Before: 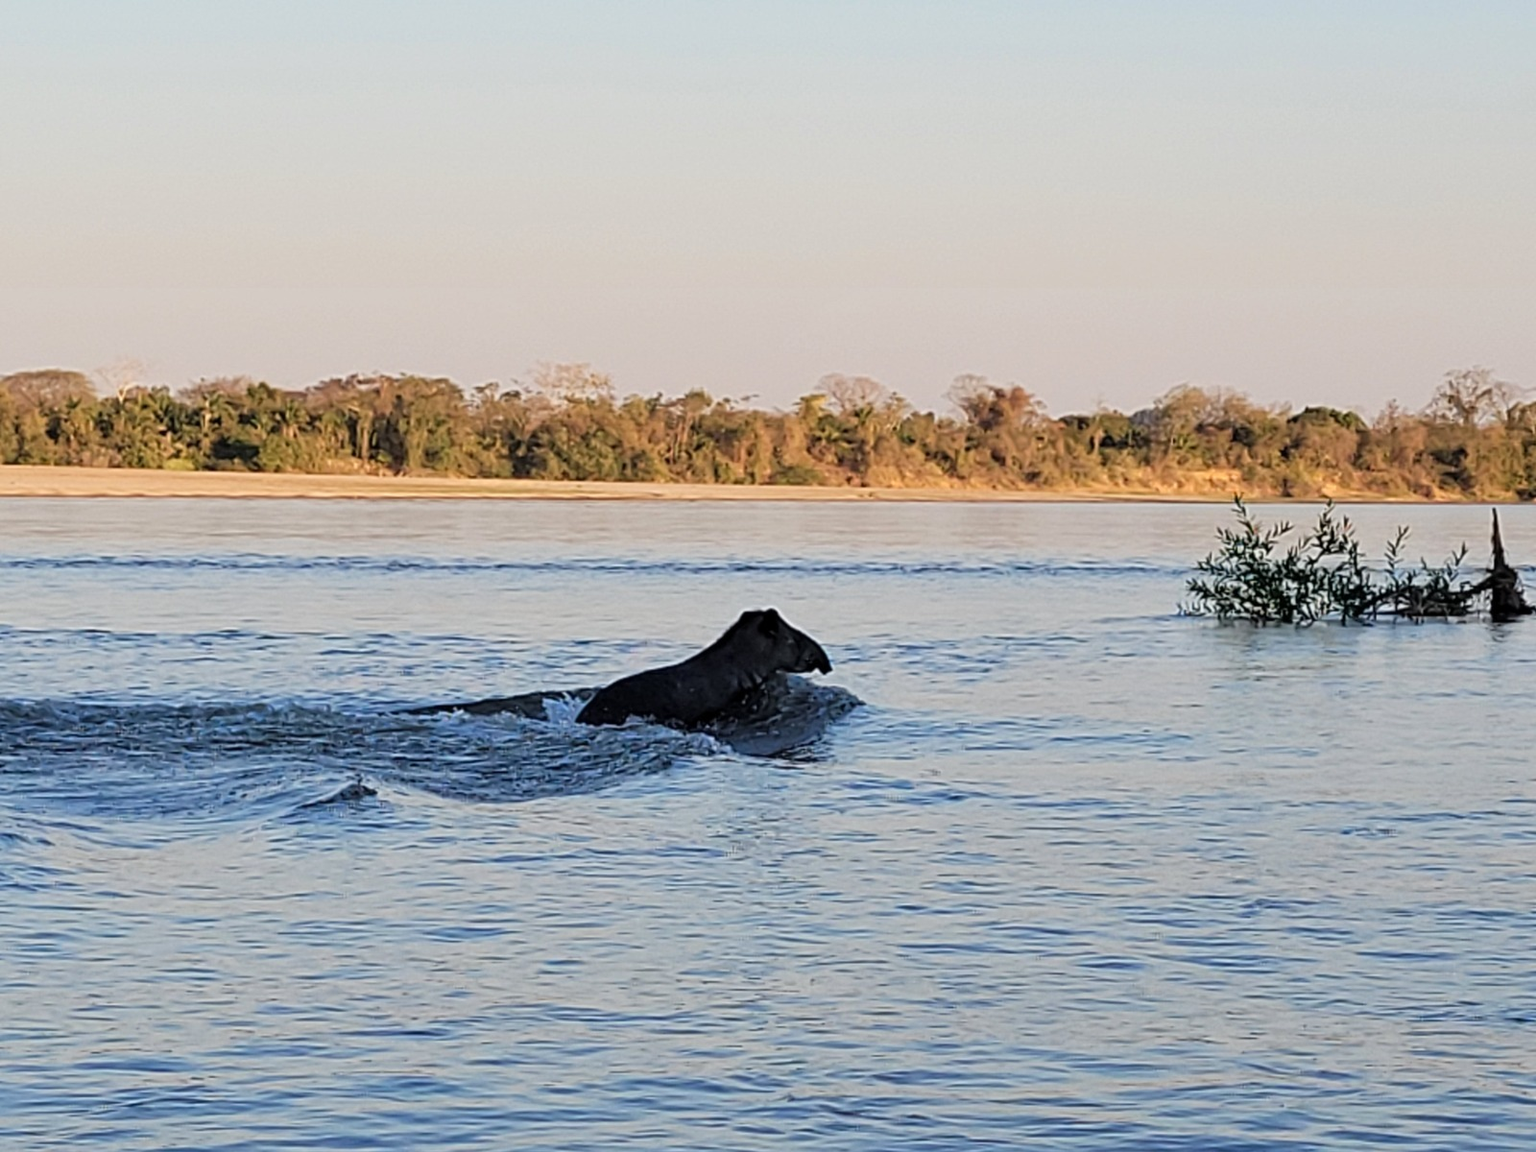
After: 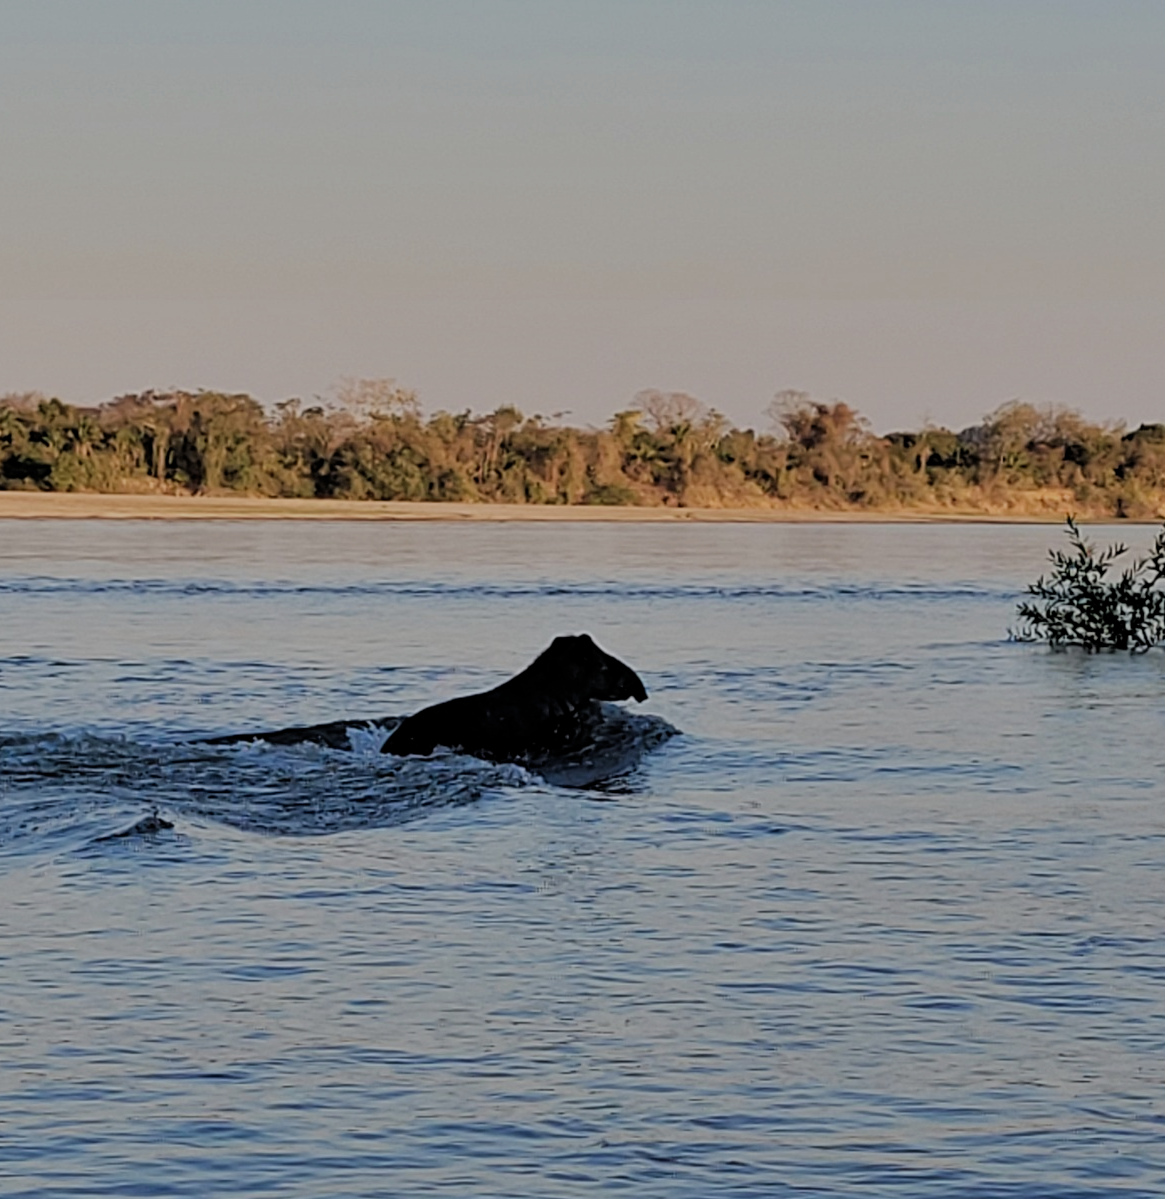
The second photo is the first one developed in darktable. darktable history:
crop: left 13.713%, top 0%, right 13.468%
shadows and highlights: low approximation 0.01, soften with gaussian
filmic rgb: middle gray luminance 29.18%, black relative exposure -10.37 EV, white relative exposure 5.48 EV, target black luminance 0%, hardness 3.94, latitude 2.99%, contrast 1.129, highlights saturation mix 5.83%, shadows ↔ highlights balance 15.17%, add noise in highlights 0, preserve chrominance max RGB, color science v3 (2019), use custom middle-gray values true, iterations of high-quality reconstruction 0, contrast in highlights soft
